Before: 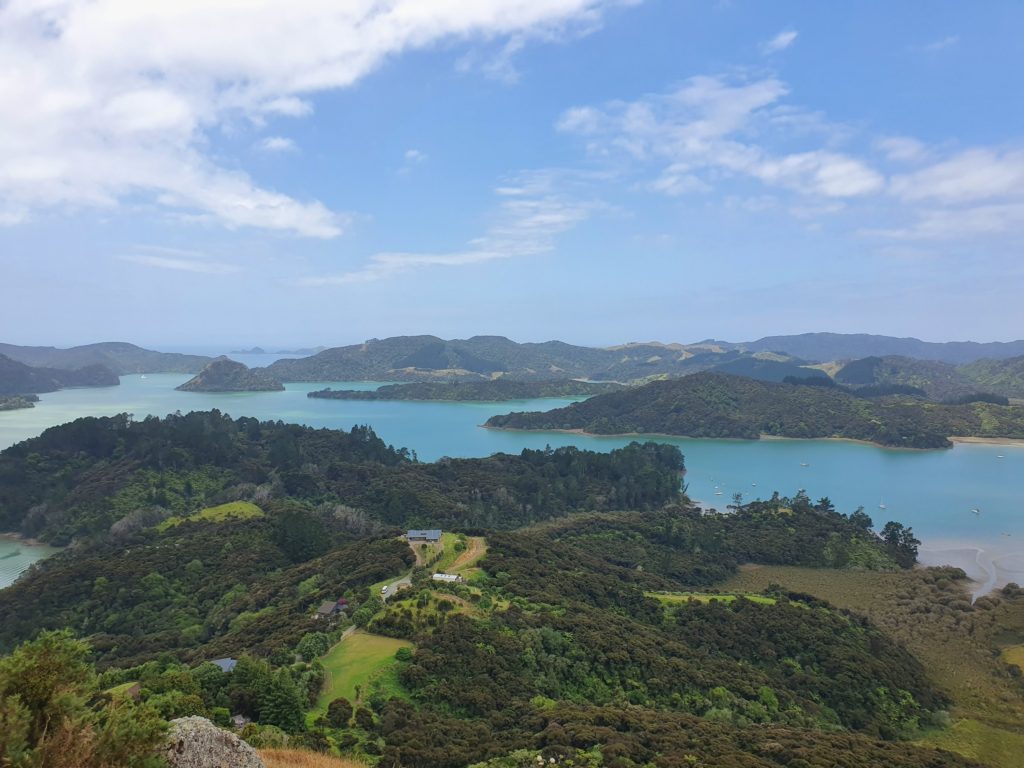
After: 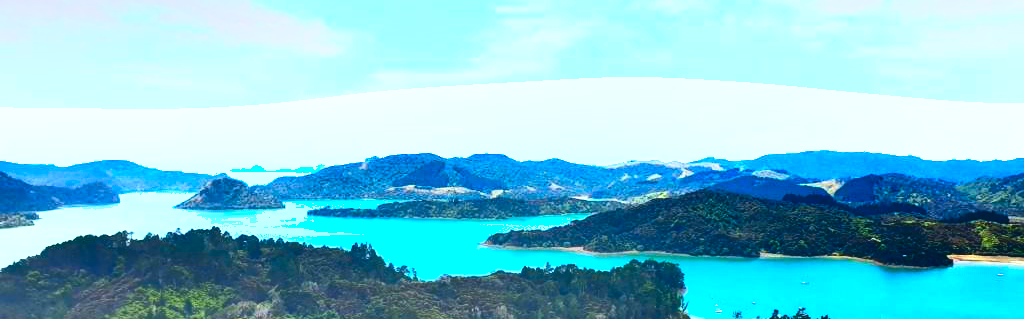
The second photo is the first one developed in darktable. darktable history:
exposure: black level correction 0, exposure 1.4 EV, compensate exposure bias true, compensate highlight preservation false
contrast brightness saturation: contrast 0.203, brightness 0.201, saturation 0.814
crop and rotate: top 23.729%, bottom 34.627%
shadows and highlights: shadows 24.21, highlights -78.44, soften with gaussian
